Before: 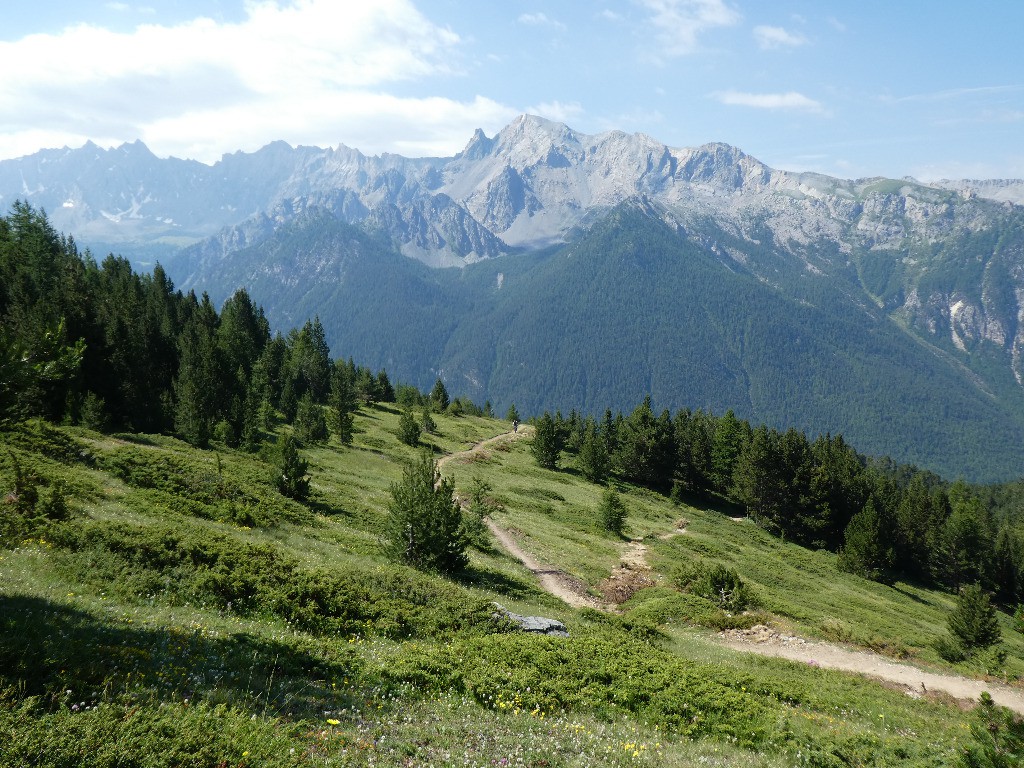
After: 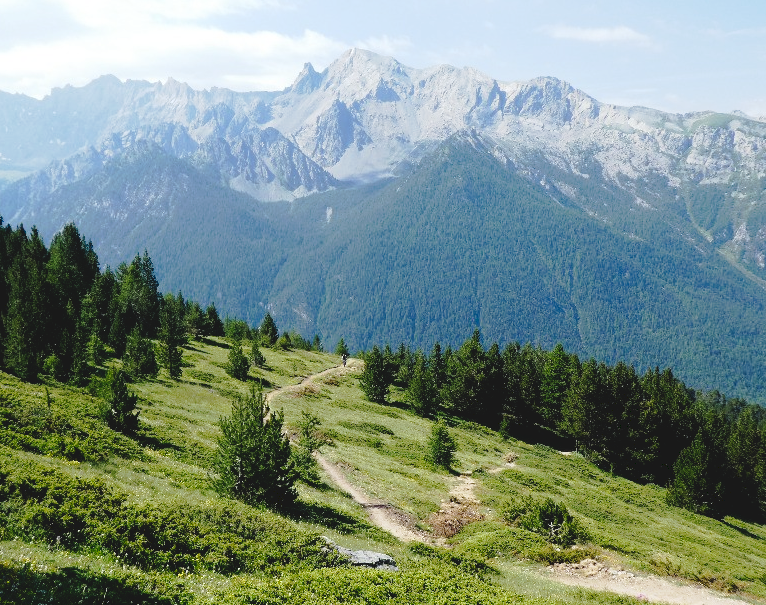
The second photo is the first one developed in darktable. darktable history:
crop: left 16.768%, top 8.653%, right 8.362%, bottom 12.485%
tone curve: curves: ch0 [(0, 0) (0.003, 0.085) (0.011, 0.086) (0.025, 0.086) (0.044, 0.088) (0.069, 0.093) (0.1, 0.102) (0.136, 0.12) (0.177, 0.157) (0.224, 0.203) (0.277, 0.277) (0.335, 0.36) (0.399, 0.463) (0.468, 0.559) (0.543, 0.626) (0.623, 0.703) (0.709, 0.789) (0.801, 0.869) (0.898, 0.927) (1, 1)], preserve colors none
white balance: emerald 1
